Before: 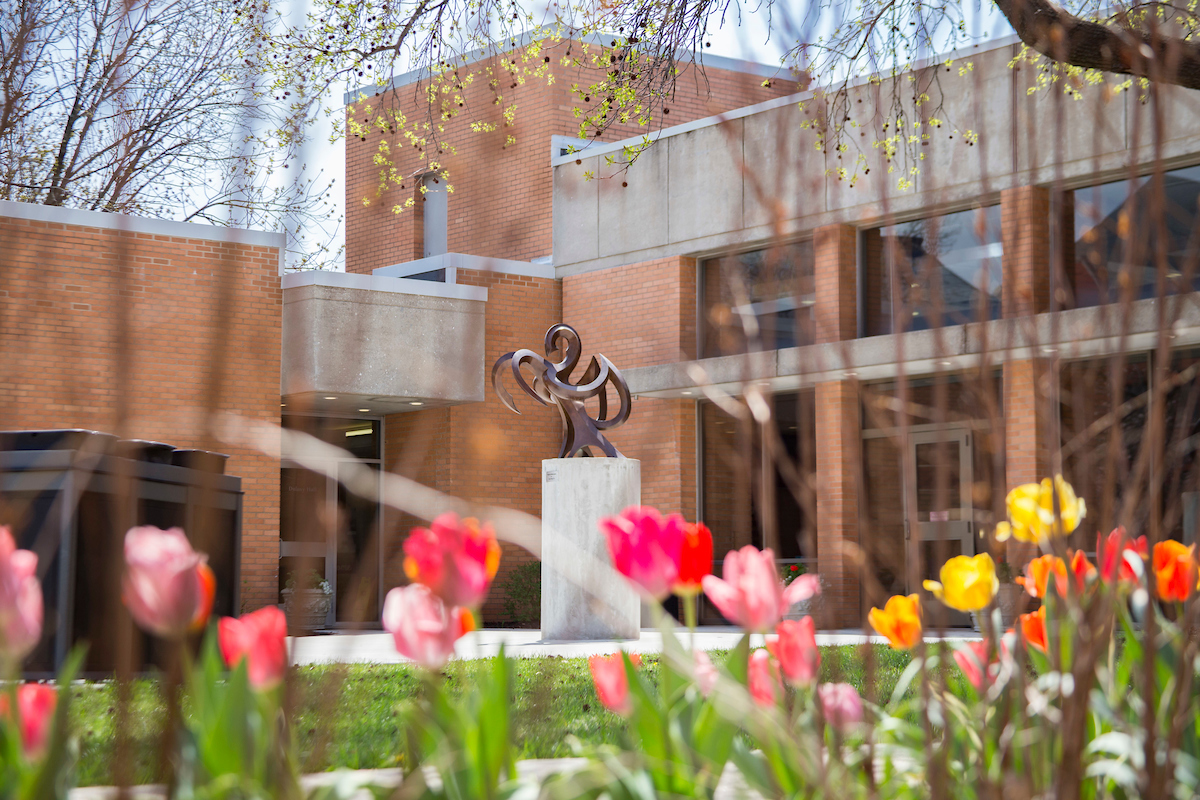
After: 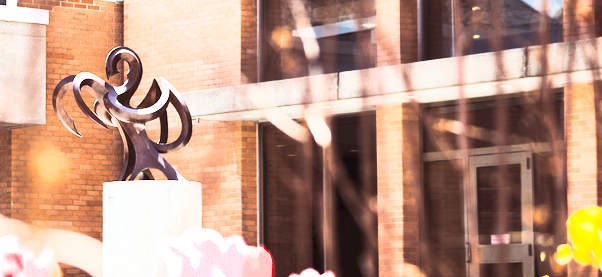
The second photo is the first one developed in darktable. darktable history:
contrast brightness saturation: contrast 0.83, brightness 0.59, saturation 0.59
split-toning: shadows › saturation 0.24, highlights › hue 54°, highlights › saturation 0.24
crop: left 36.607%, top 34.735%, right 13.146%, bottom 30.611%
